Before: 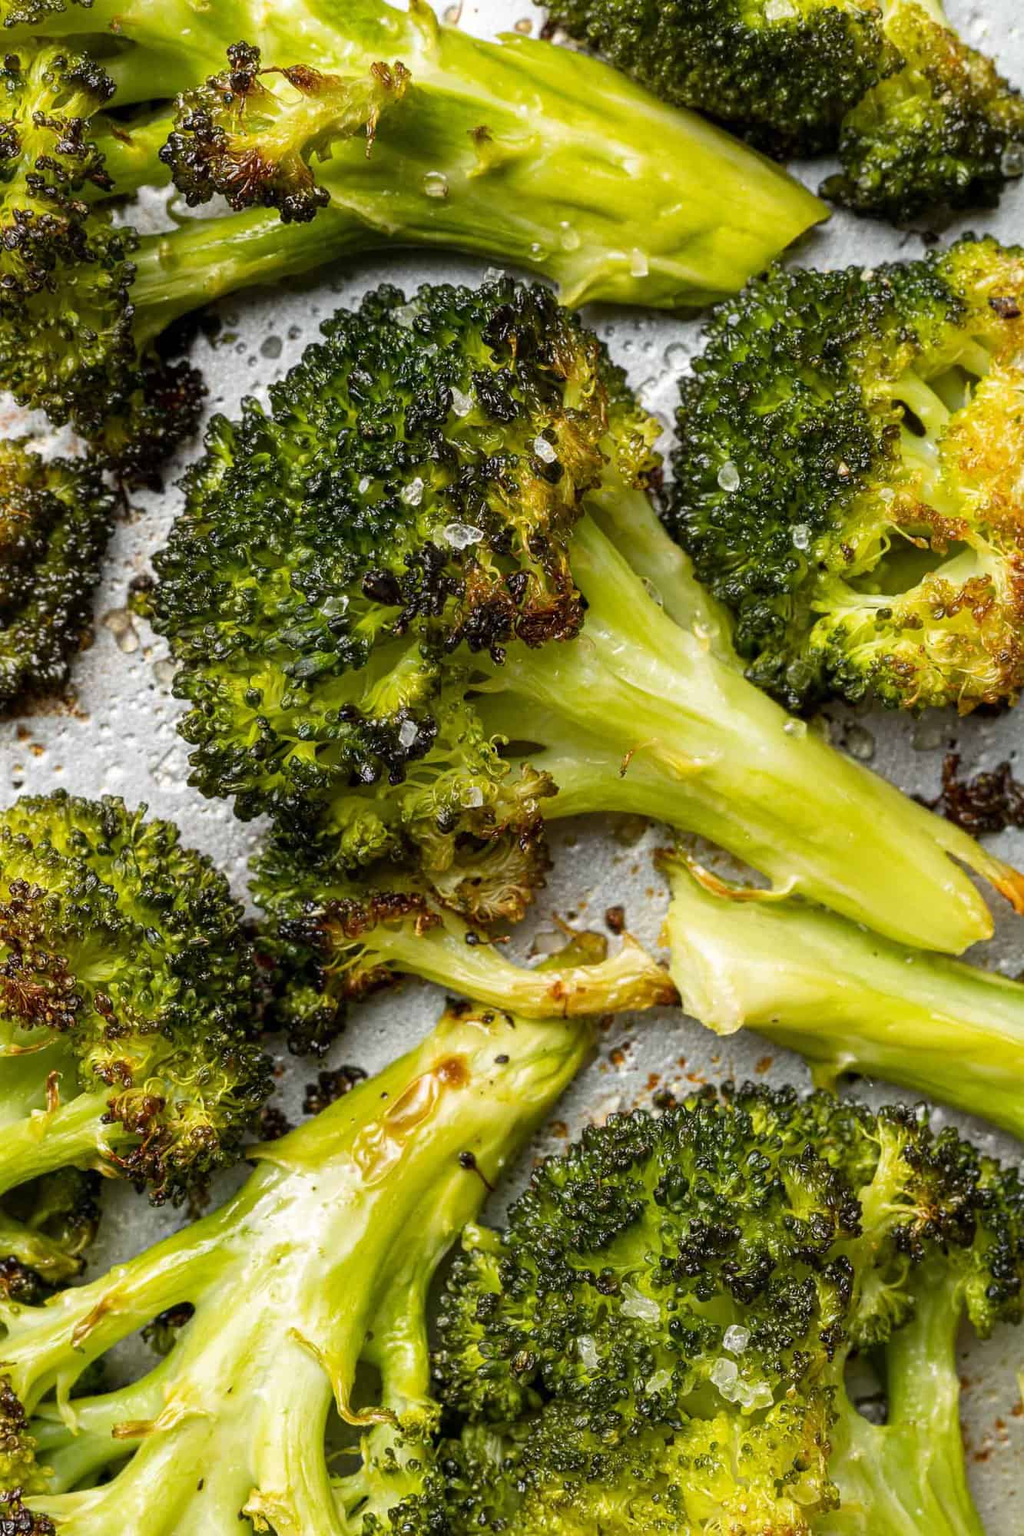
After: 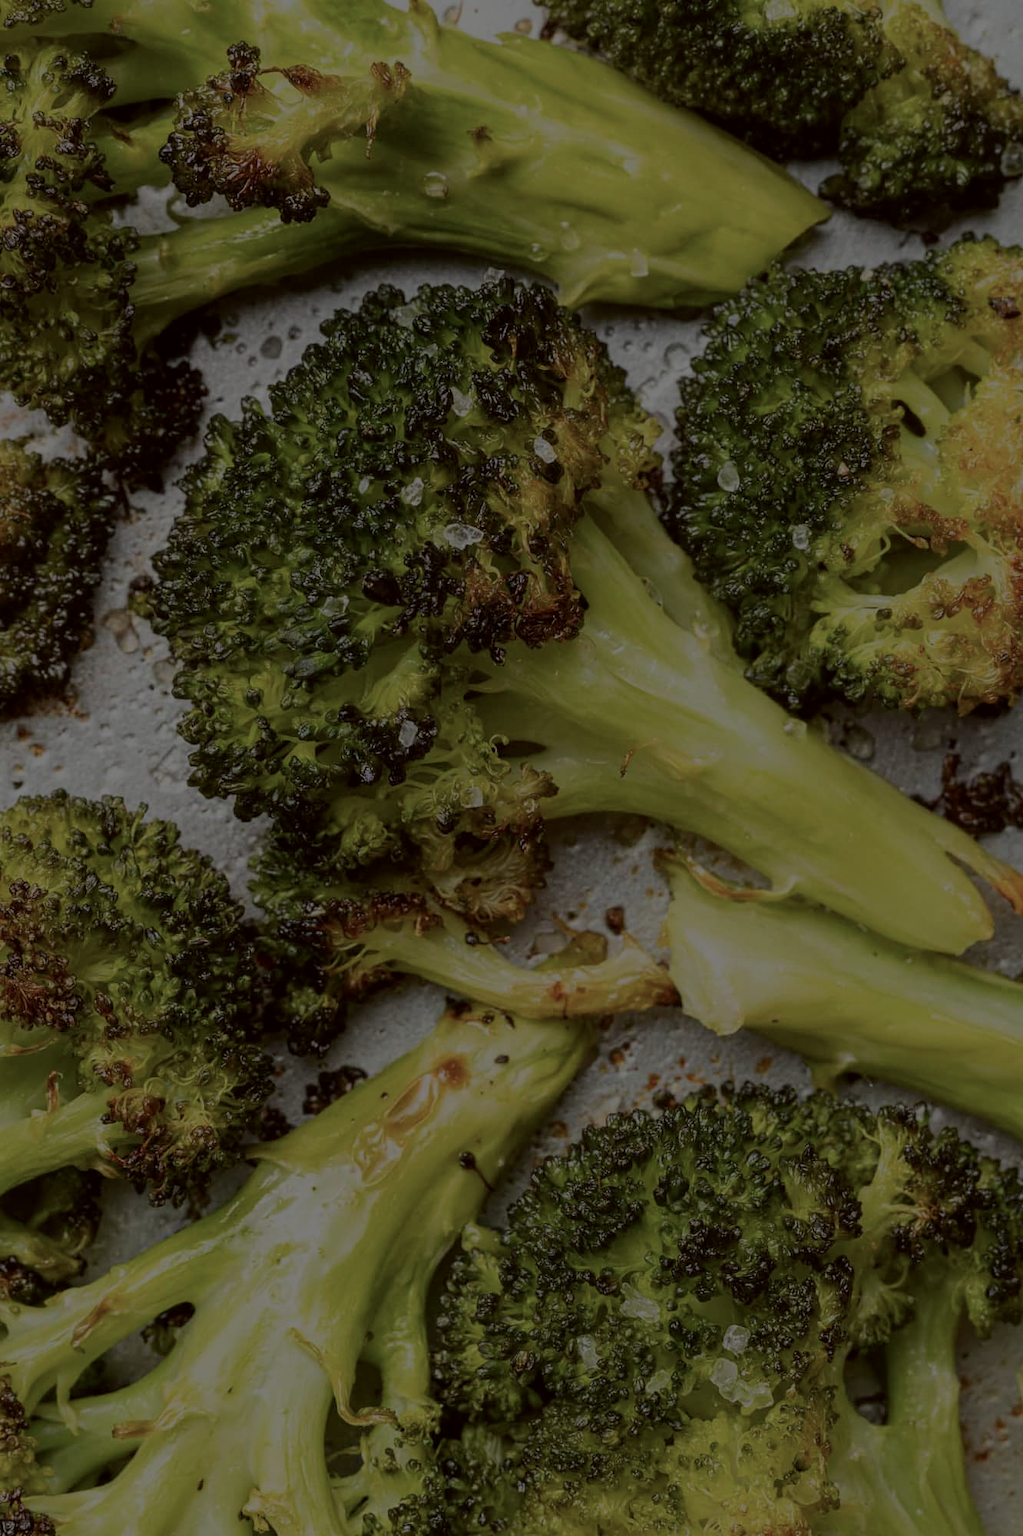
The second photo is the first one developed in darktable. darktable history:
color balance rgb: perceptual brilliance grading › global brilliance -48.39%
color correction: highlights a* -2.73, highlights b* -2.09, shadows a* 2.41, shadows b* 2.73
